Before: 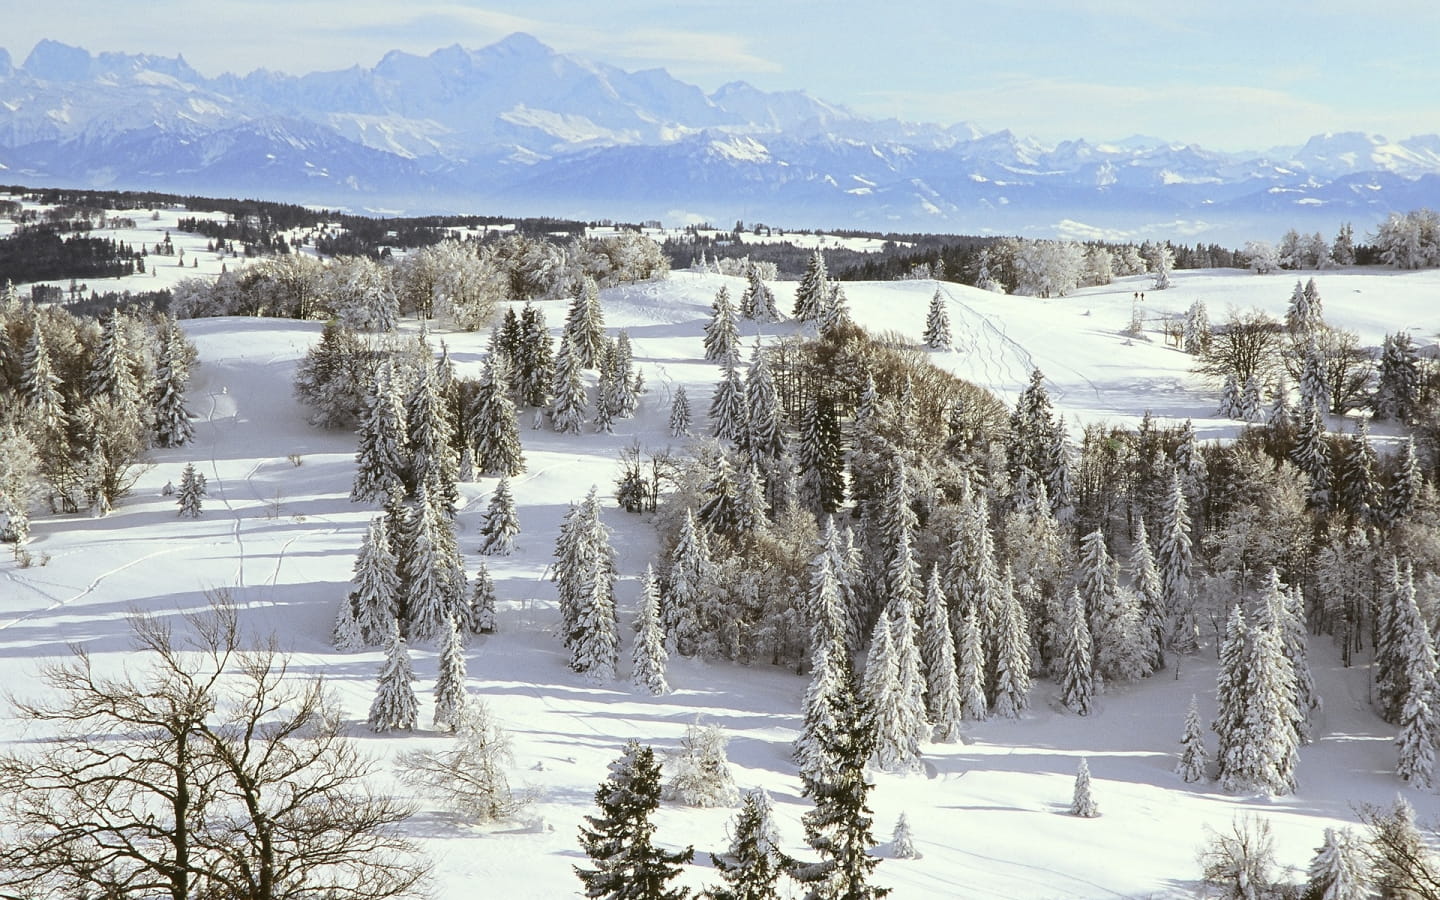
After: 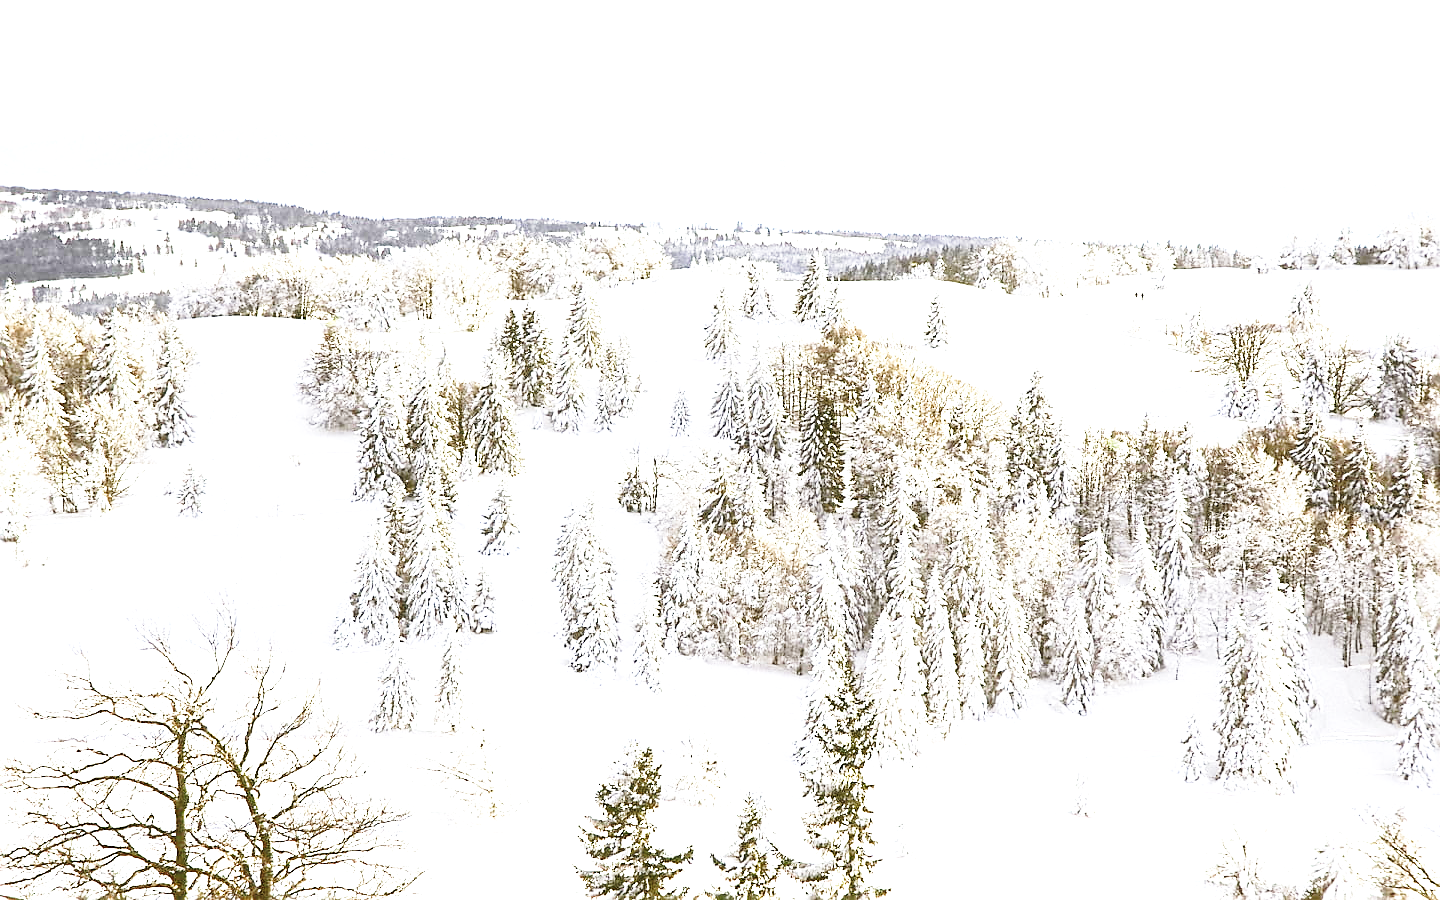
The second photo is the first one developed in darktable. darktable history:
exposure: black level correction 0, exposure 2 EV, compensate highlight preservation false
base curve: curves: ch0 [(0, 0) (0.028, 0.03) (0.121, 0.232) (0.46, 0.748) (0.859, 0.968) (1, 1)], preserve colors none
sharpen: on, module defaults
